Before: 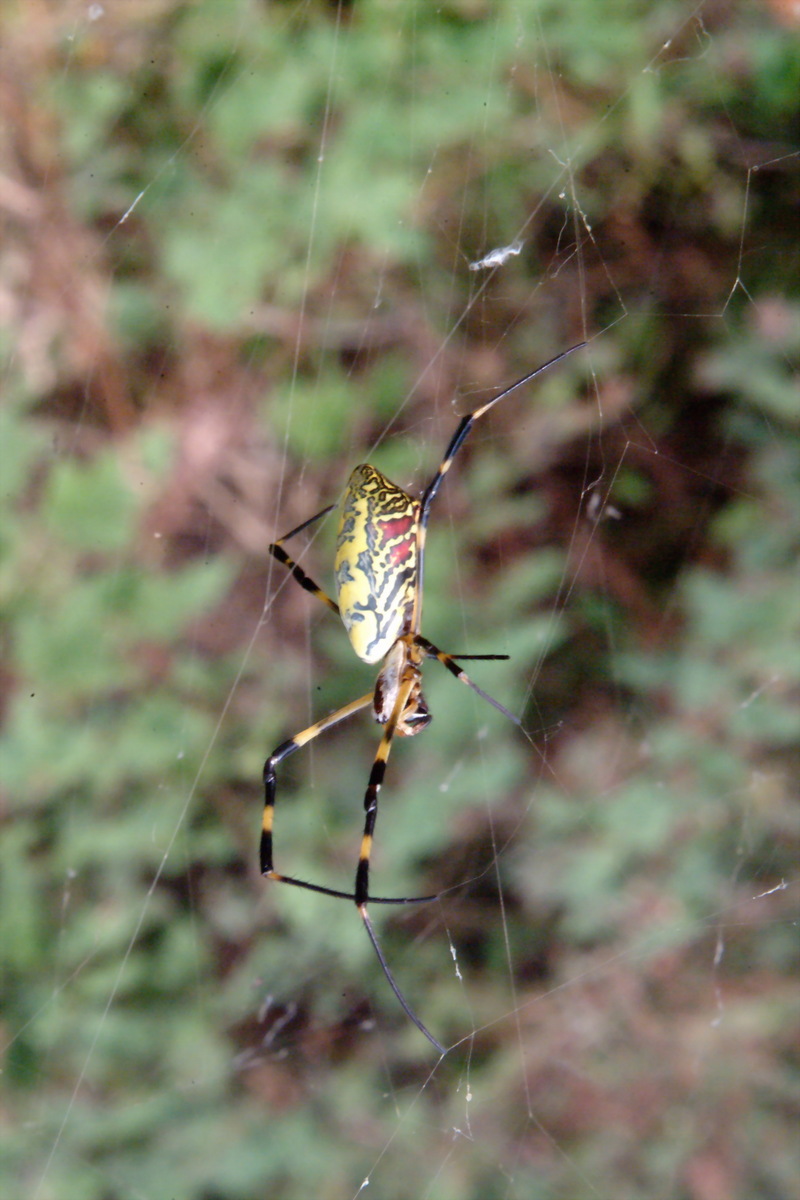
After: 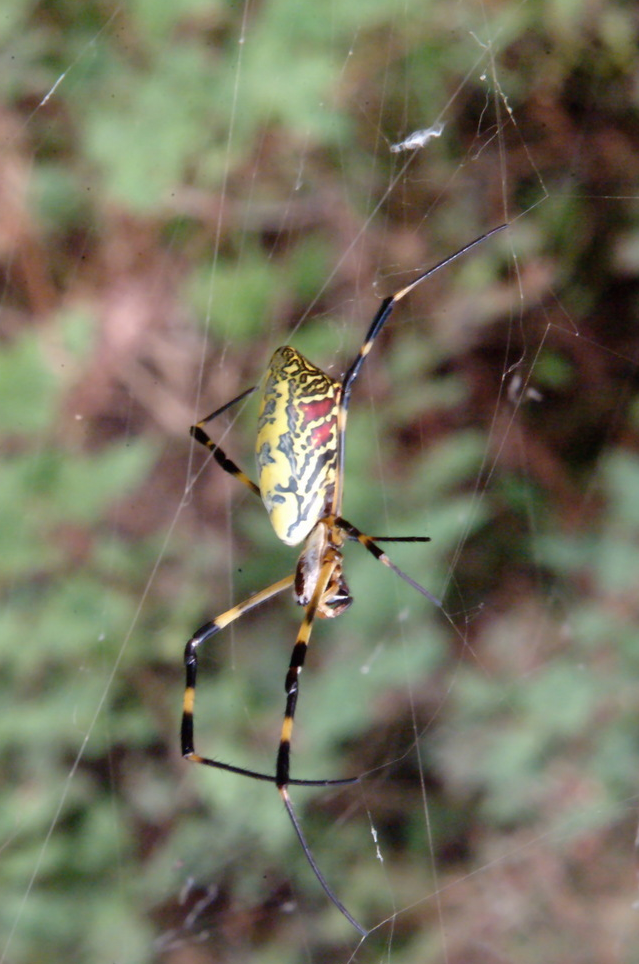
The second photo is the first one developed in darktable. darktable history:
crop and rotate: left 10.045%, top 9.905%, right 10.034%, bottom 9.716%
shadows and highlights: radius 264.56, soften with gaussian
